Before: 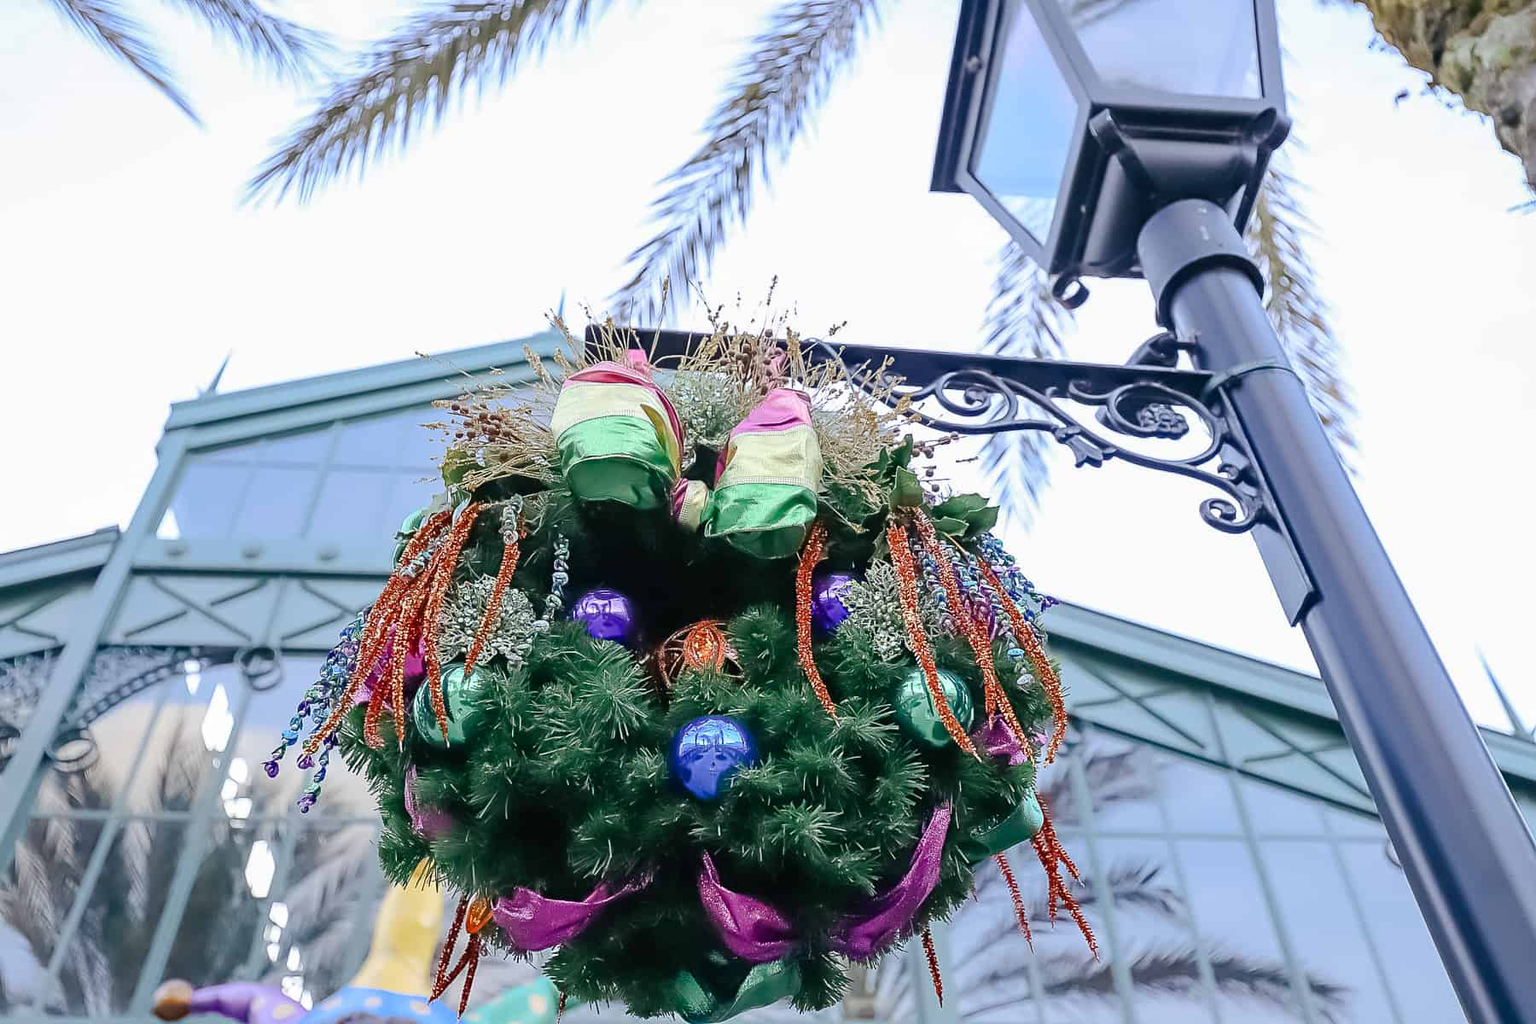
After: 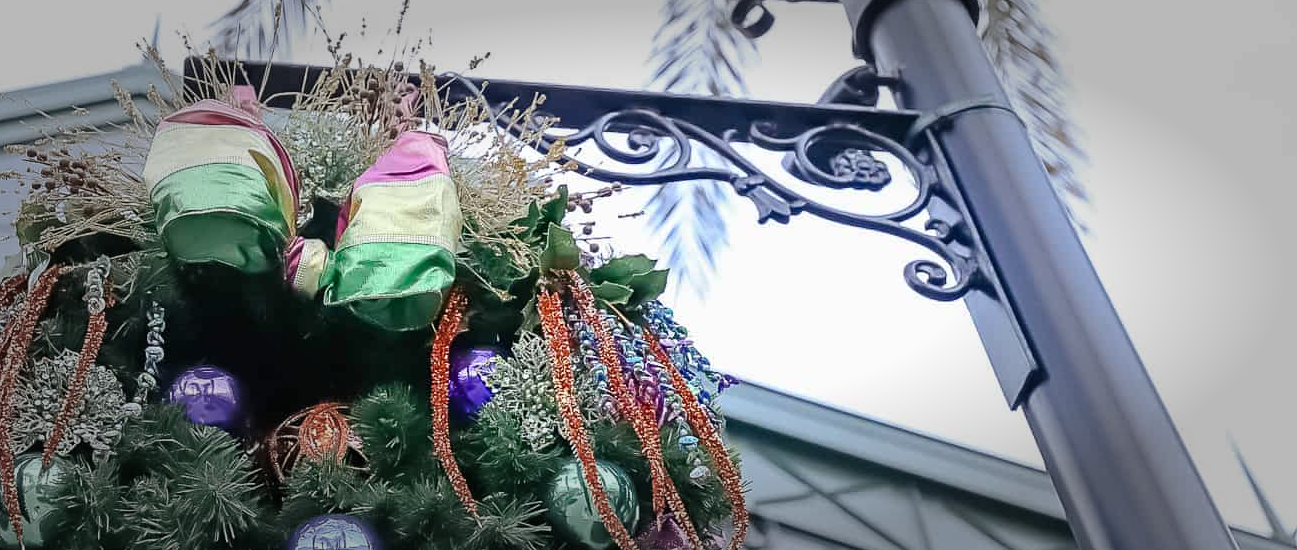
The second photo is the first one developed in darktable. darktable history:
crop and rotate: left 27.938%, top 27.046%, bottom 27.046%
vignetting: fall-off start 48.41%, automatic ratio true, width/height ratio 1.29, unbound false
